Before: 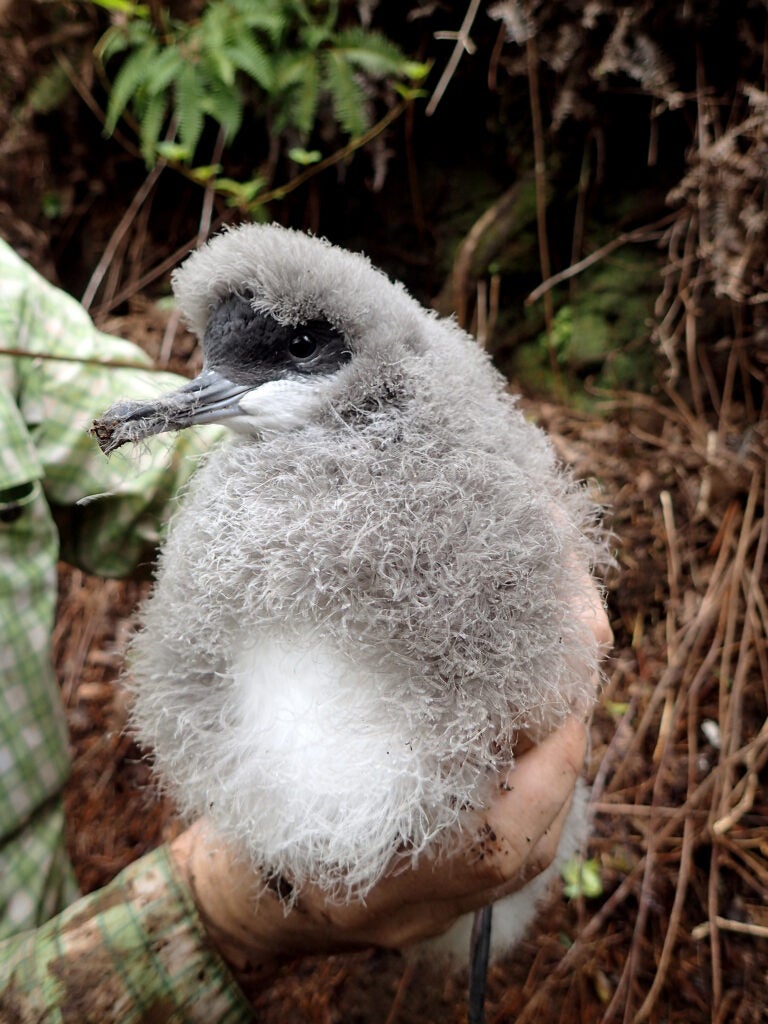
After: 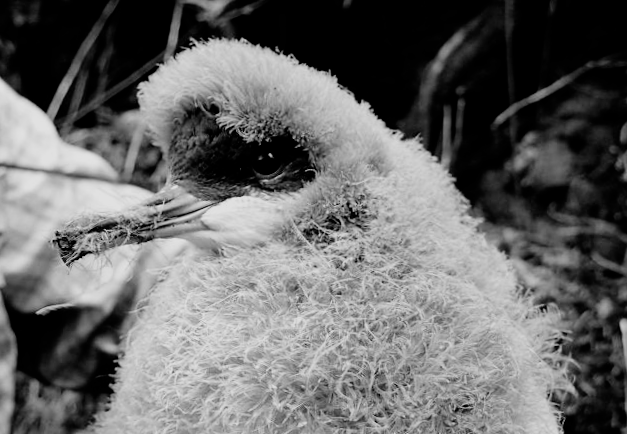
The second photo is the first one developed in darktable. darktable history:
filmic rgb: black relative exposure -5 EV, hardness 2.88, contrast 1.3, highlights saturation mix -30%
rotate and perspective: rotation 1.72°, automatic cropping off
crop: left 7.036%, top 18.398%, right 14.379%, bottom 40.043%
monochrome: a 16.06, b 15.48, size 1
